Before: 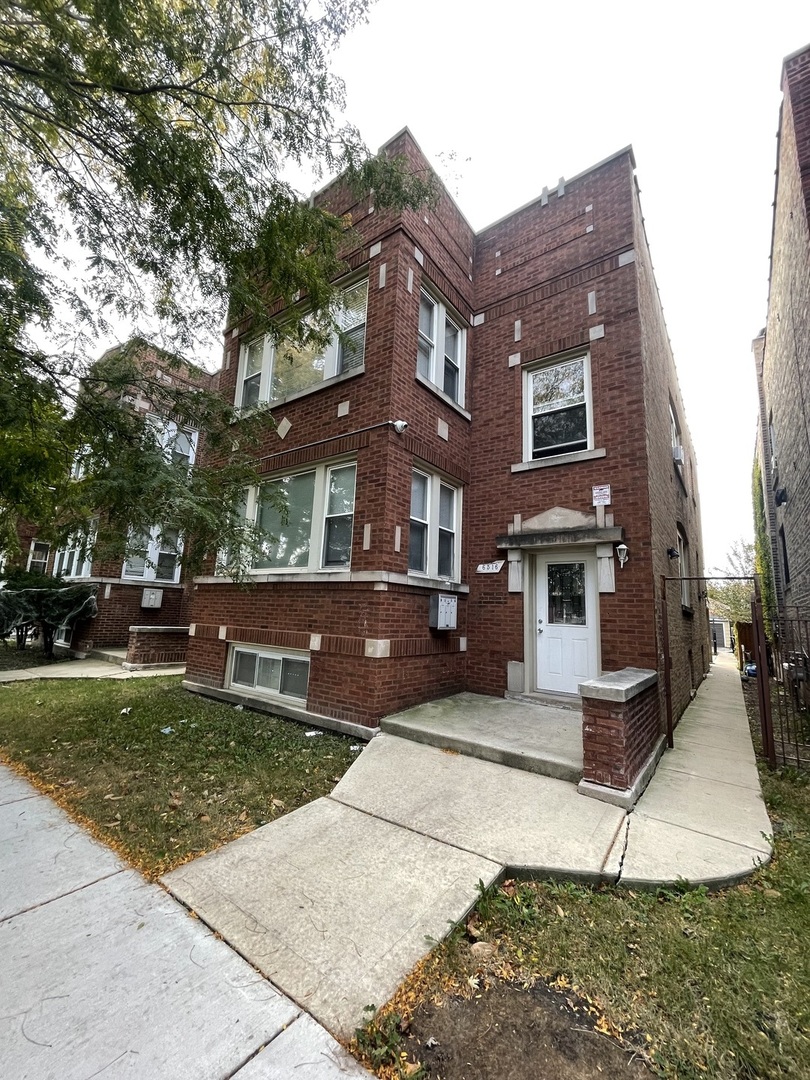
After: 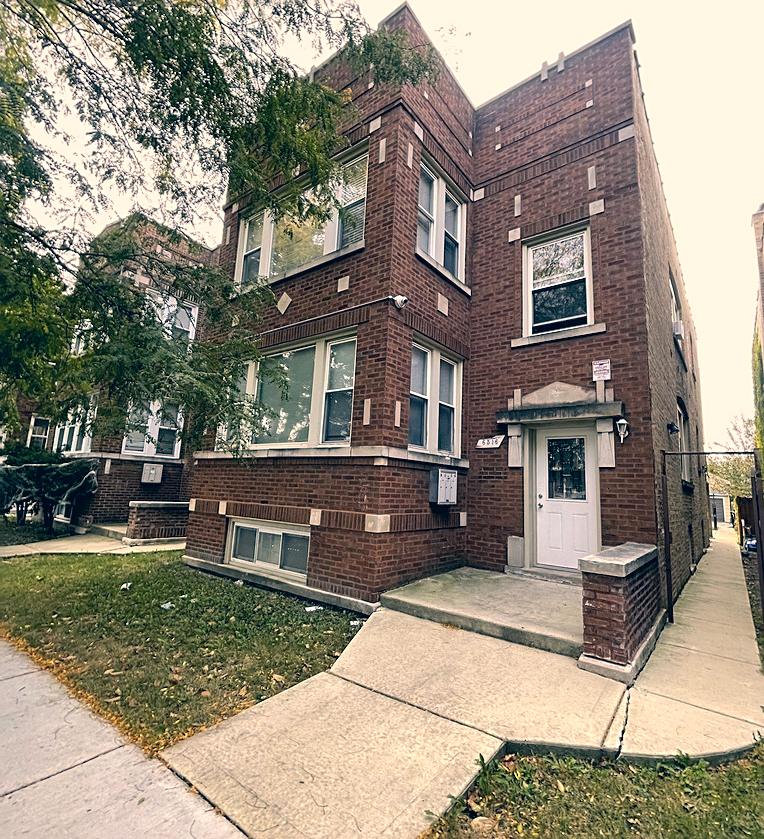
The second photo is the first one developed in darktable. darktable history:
crop and rotate: angle 0.046°, top 11.573%, right 5.542%, bottom 10.656%
color correction: highlights a* 10.36, highlights b* 13.95, shadows a* -10.05, shadows b* -14.84
sharpen: on, module defaults
contrast brightness saturation: contrast 0.029, brightness 0.067, saturation 0.125
